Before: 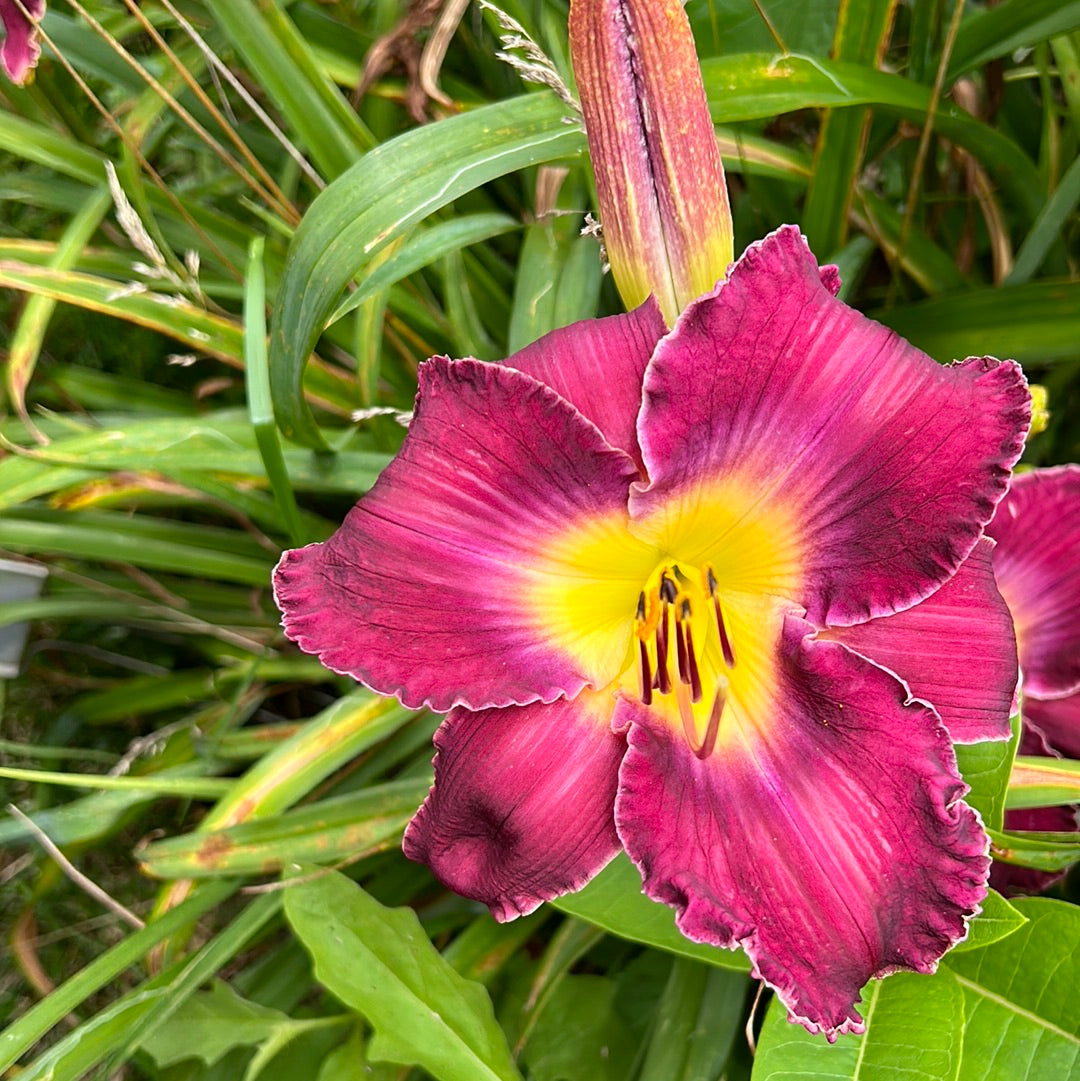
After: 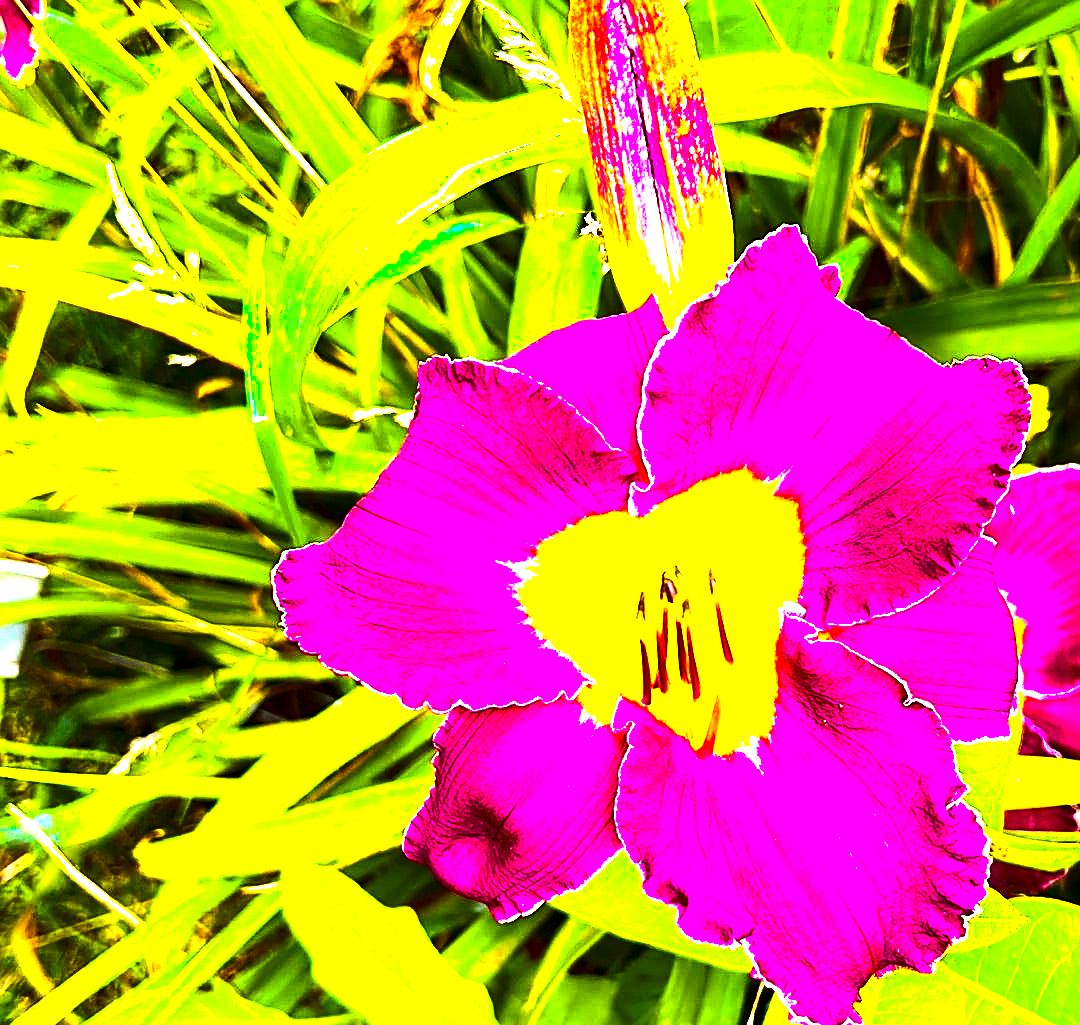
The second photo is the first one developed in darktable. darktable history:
local contrast: mode bilateral grid, contrast 20, coarseness 49, detail 120%, midtone range 0.2
crop and rotate: top 0.002%, bottom 5.148%
contrast brightness saturation: contrast 0.196, brightness -0.103, saturation 0.099
exposure: black level correction 0, exposure 0.69 EV, compensate highlight preservation false
color balance rgb: shadows lift › luminance 0.332%, shadows lift › chroma 6.993%, shadows lift › hue 297.59°, highlights gain › luminance 15.017%, linear chroma grading › shadows 17.621%, linear chroma grading › highlights 61.582%, linear chroma grading › global chroma 49.571%, perceptual saturation grading › global saturation 0.394%, perceptual brilliance grading › global brilliance 29.781%, perceptual brilliance grading › highlights 49.468%, perceptual brilliance grading › mid-tones 49.128%, perceptual brilliance grading › shadows -21.708%, global vibrance -23.839%
sharpen: on, module defaults
color correction: highlights a* -2.75, highlights b* -1.93, shadows a* 2.53, shadows b* 2.98
